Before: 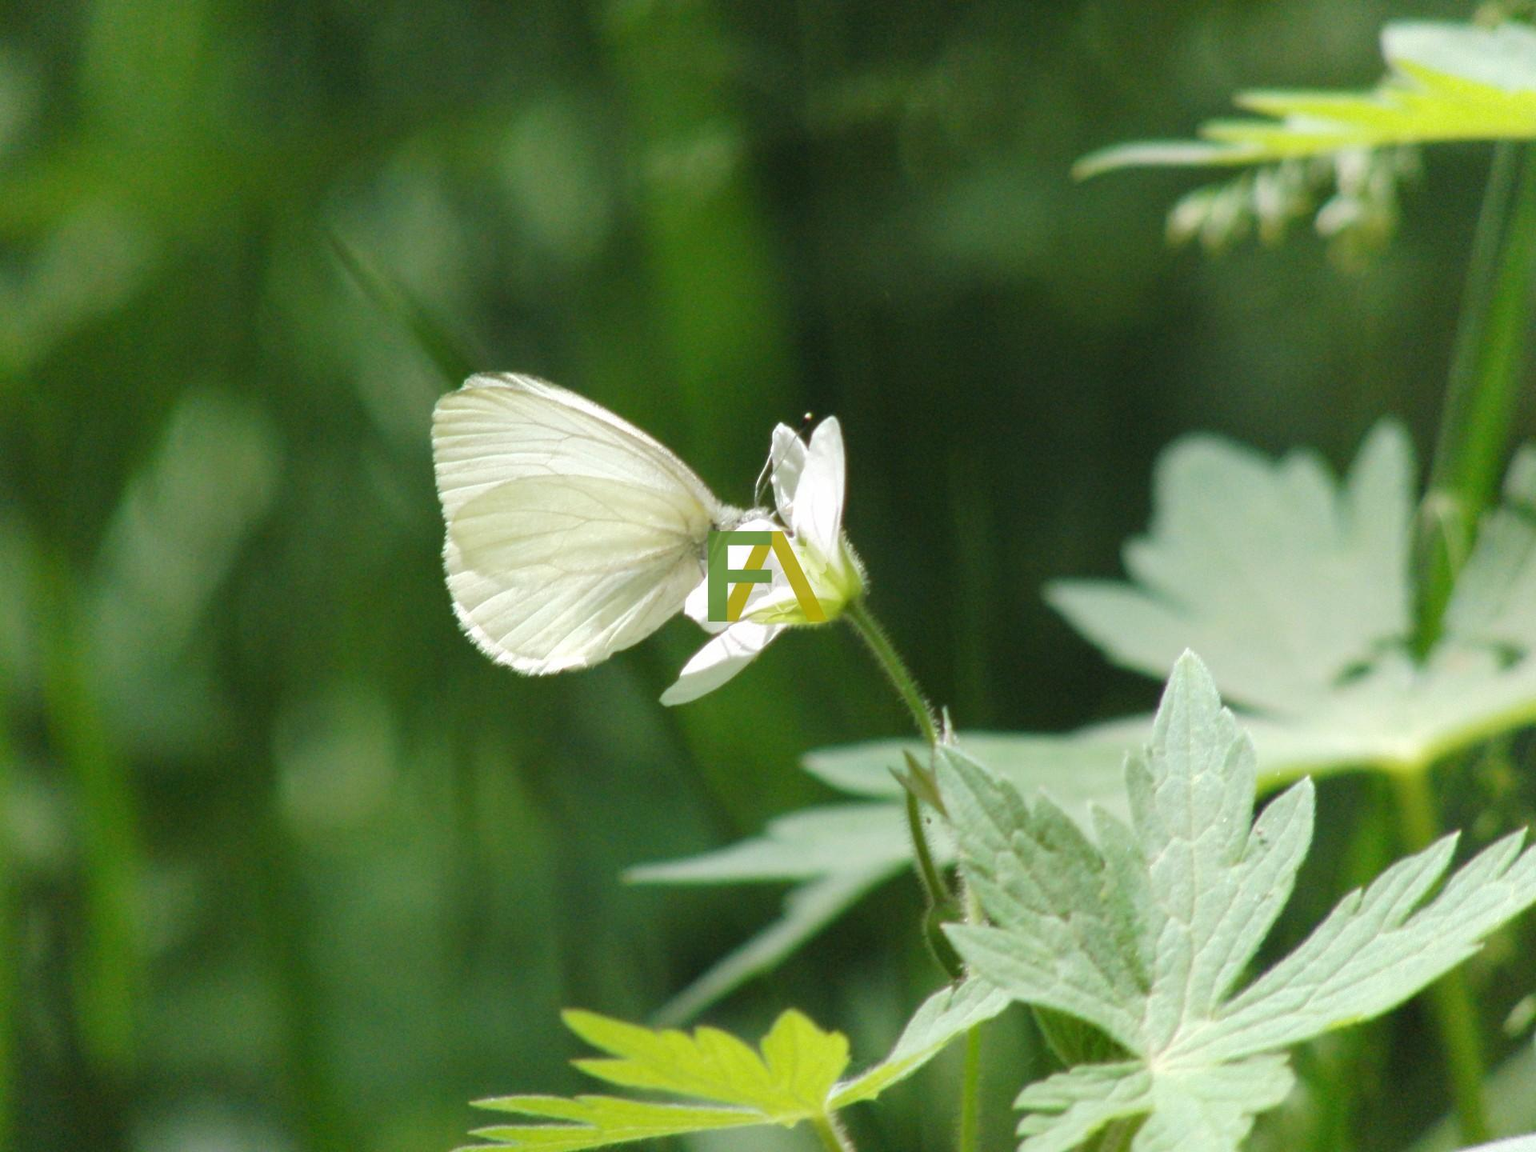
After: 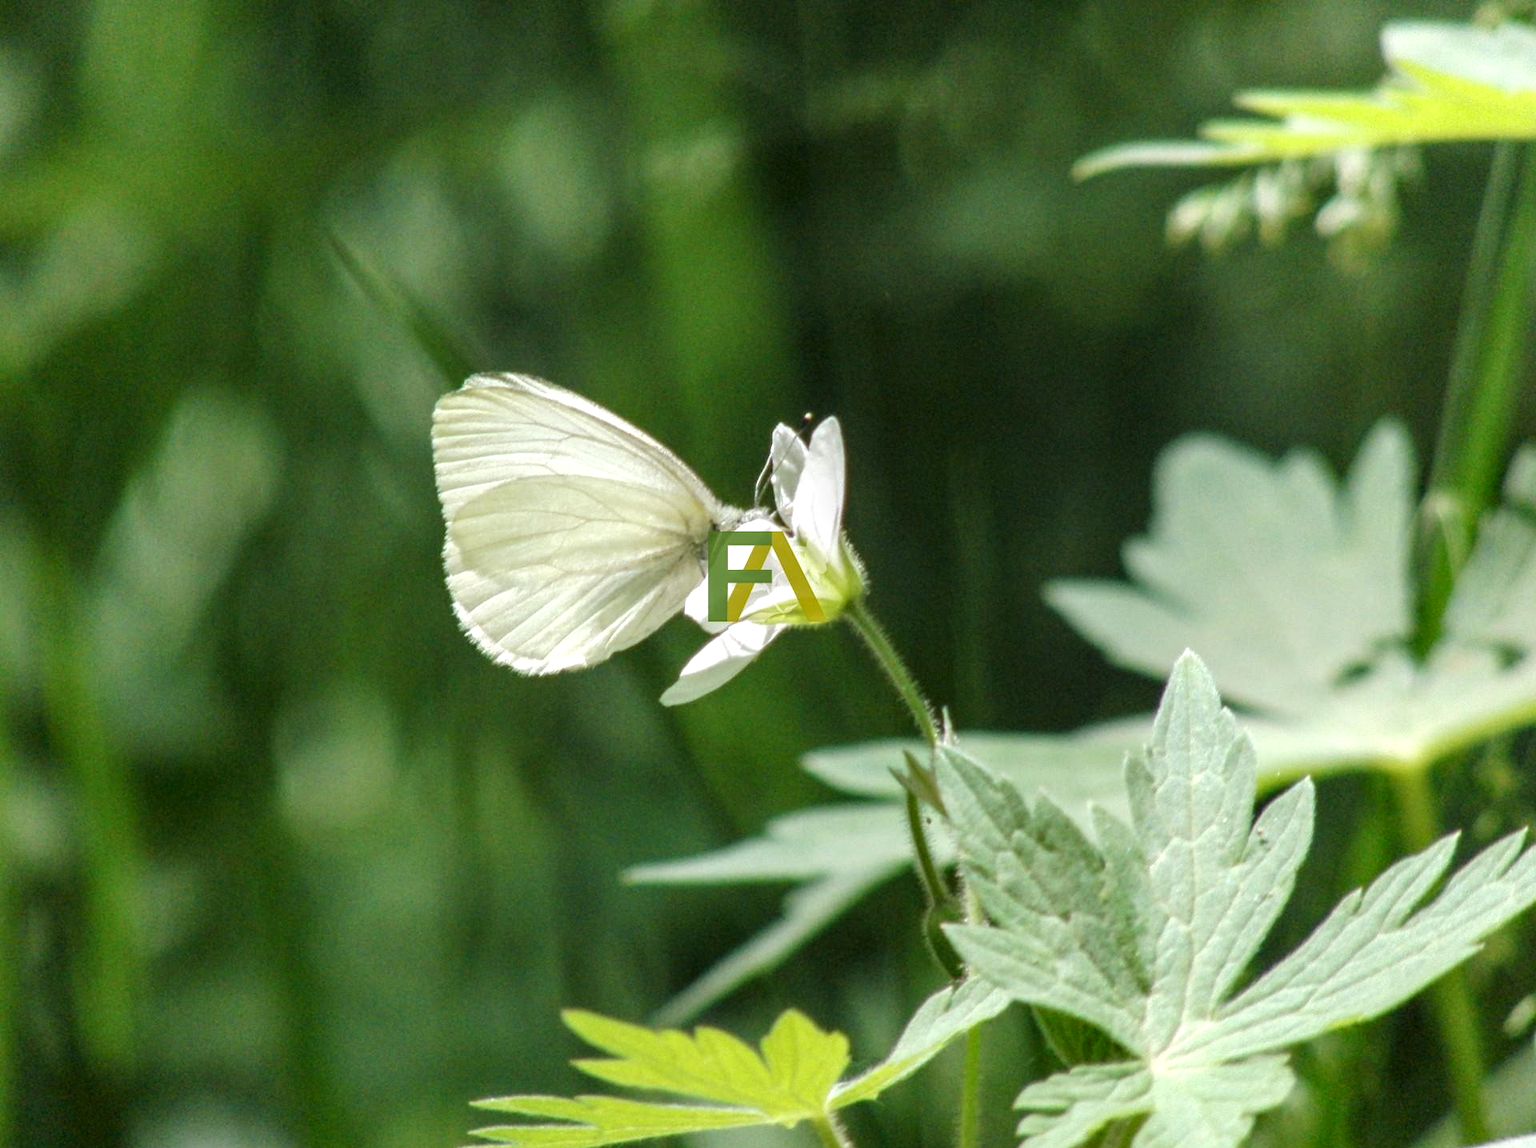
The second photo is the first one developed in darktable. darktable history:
crop: top 0.05%, bottom 0.098%
local contrast: highlights 25%, detail 150%
